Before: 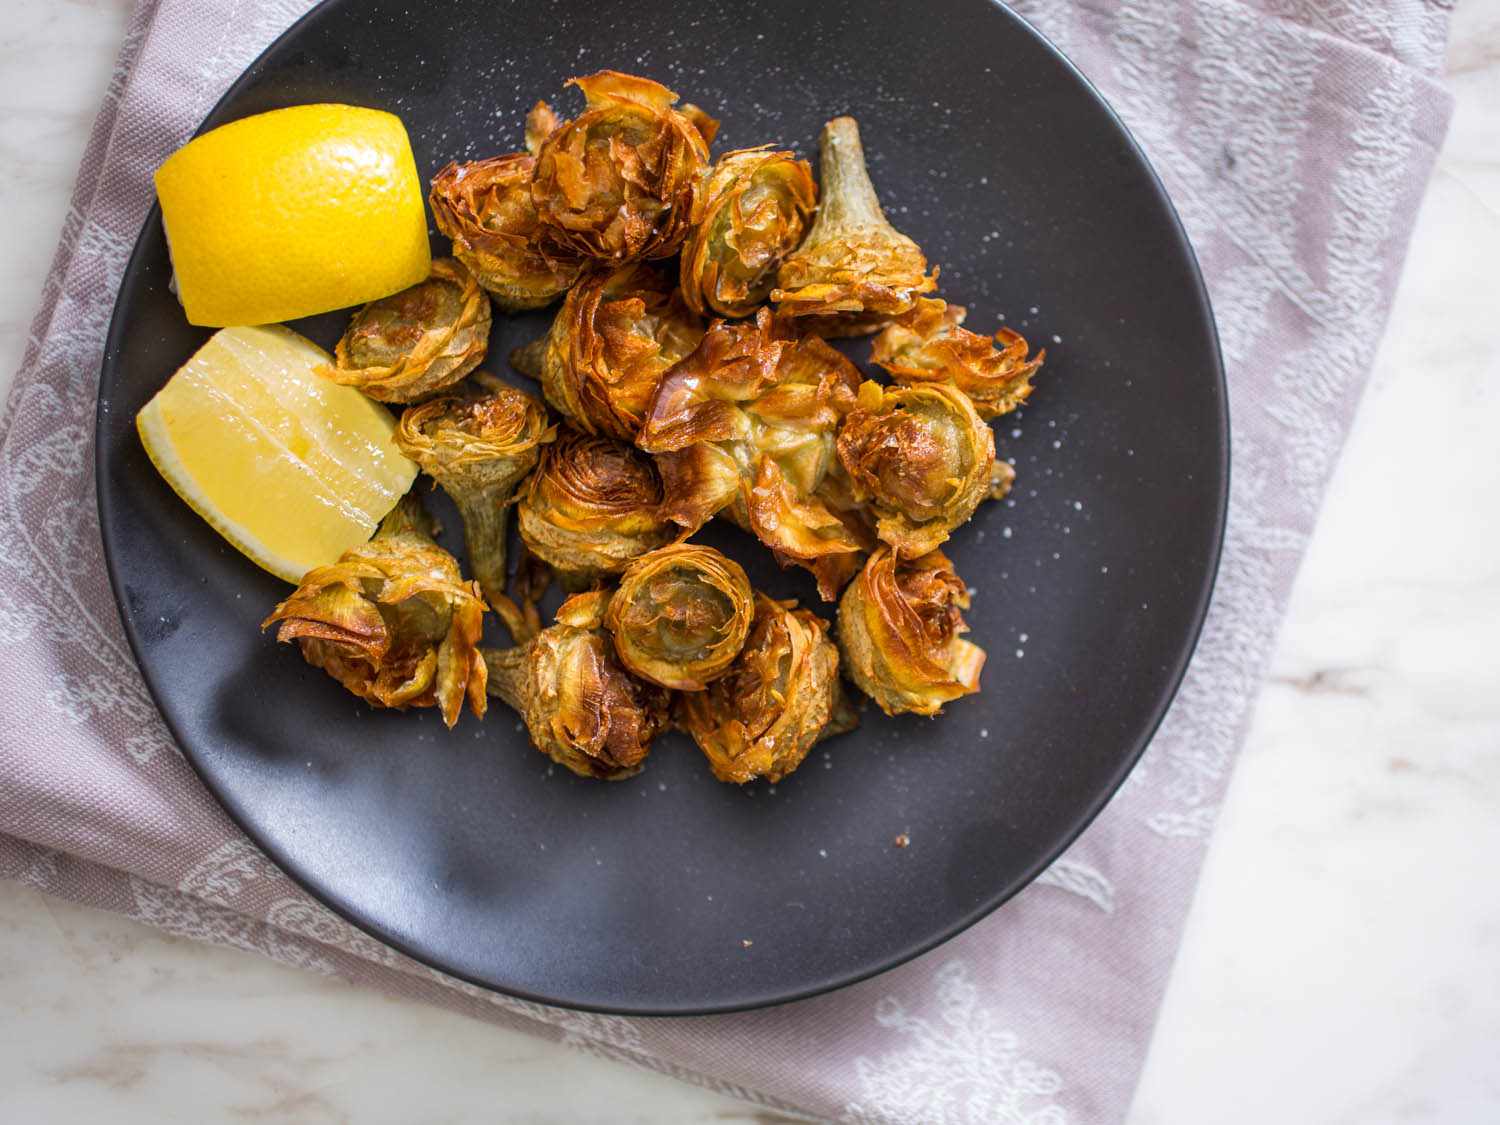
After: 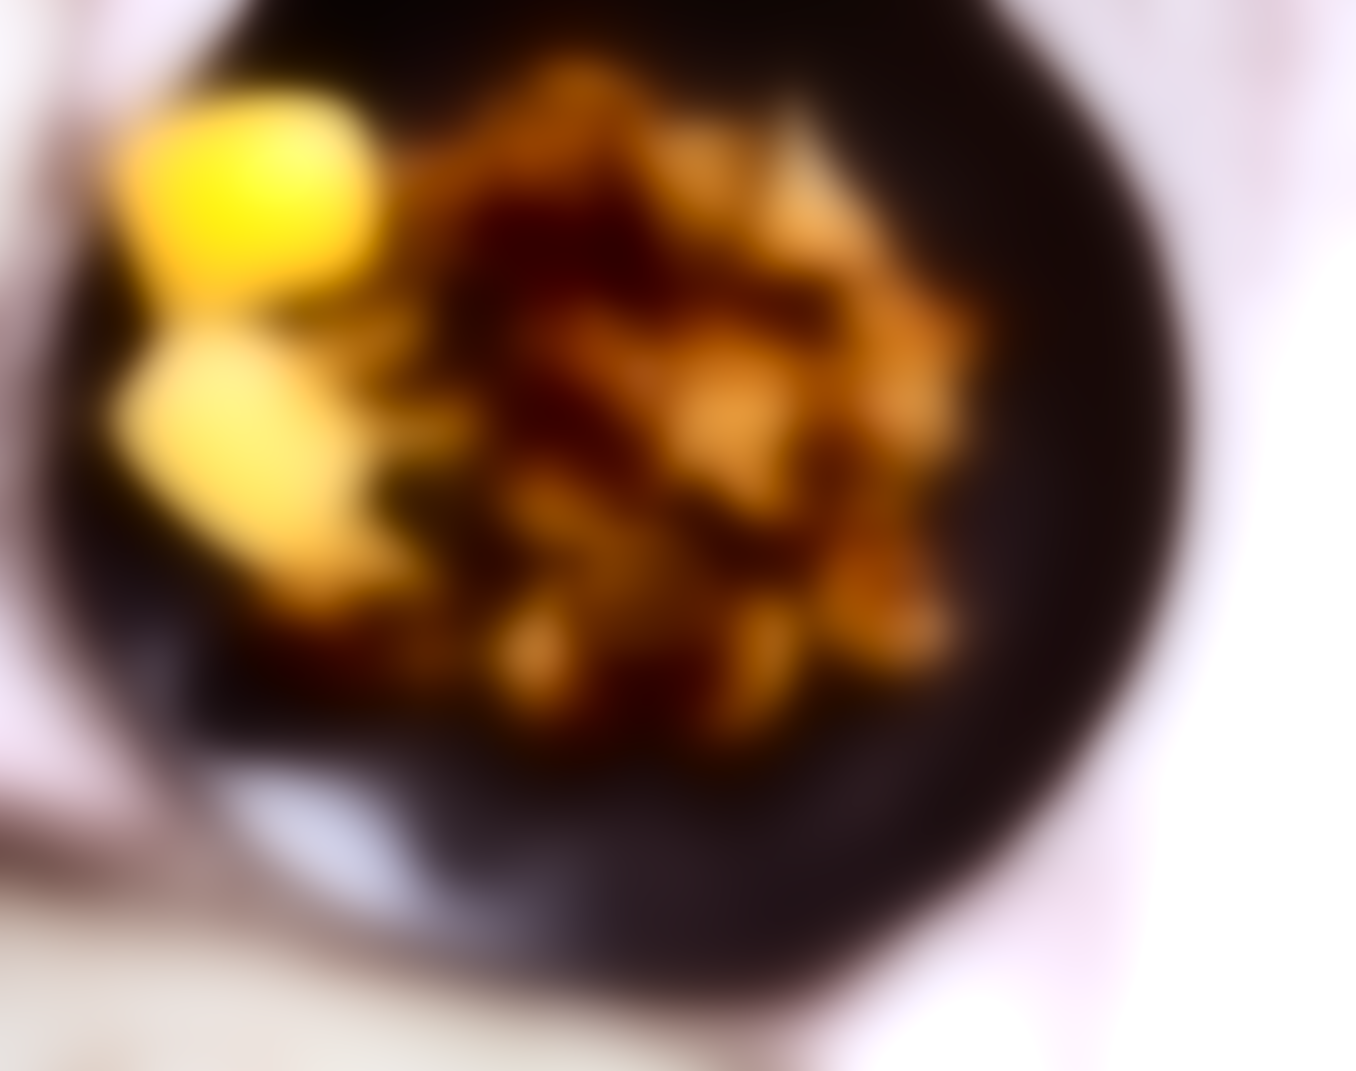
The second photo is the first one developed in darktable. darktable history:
rotate and perspective: rotation -2.12°, lens shift (vertical) 0.009, lens shift (horizontal) -0.008, automatic cropping original format, crop left 0.036, crop right 0.964, crop top 0.05, crop bottom 0.959
crop and rotate: right 5.167%
exposure: black level correction -0.005, exposure 0.622 EV, compensate highlight preservation false
lowpass: radius 31.92, contrast 1.72, brightness -0.98, saturation 0.94
rgb levels: mode RGB, independent channels, levels [[0, 0.5, 1], [0, 0.521, 1], [0, 0.536, 1]]
